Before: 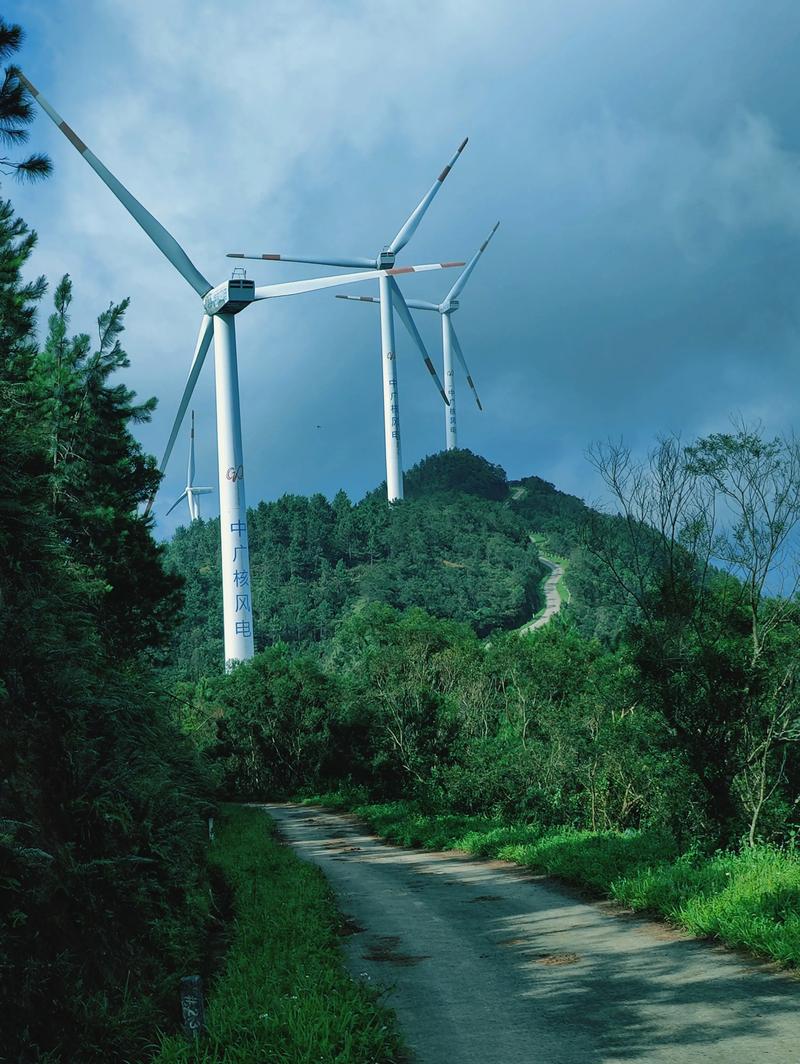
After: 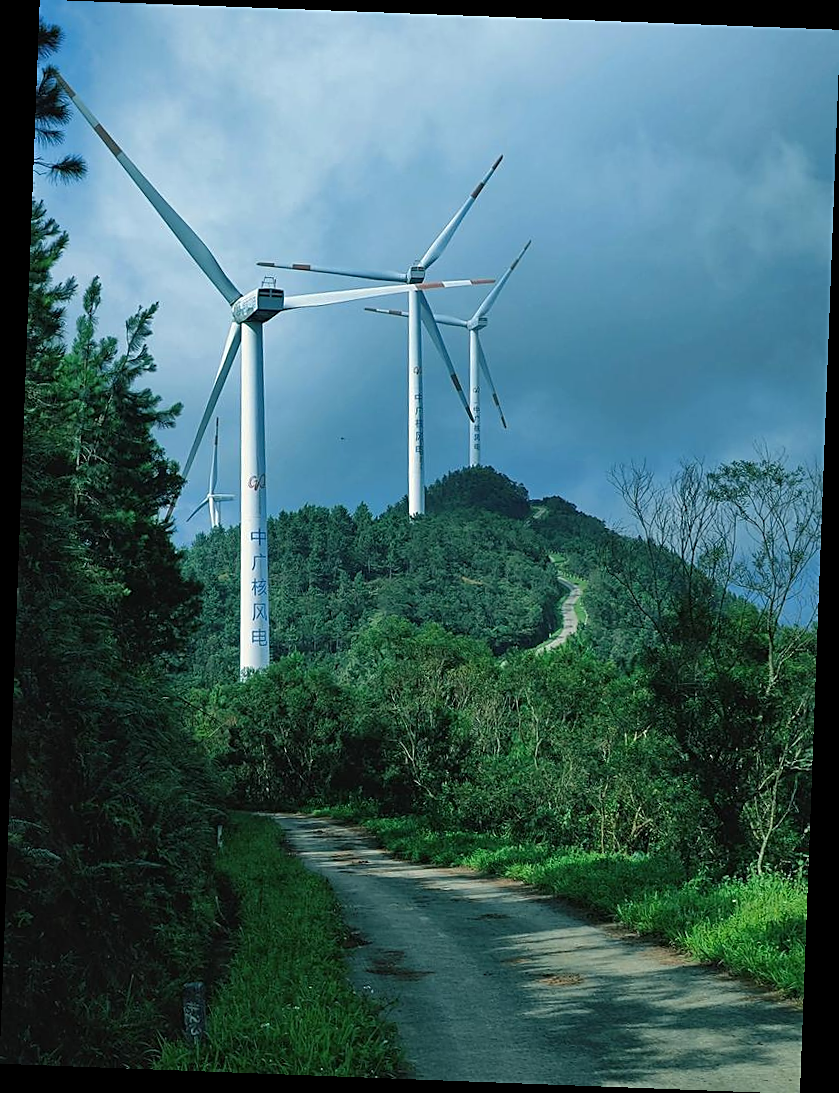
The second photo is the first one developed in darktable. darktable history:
sharpen: on, module defaults
rotate and perspective: rotation 2.17°, automatic cropping off
